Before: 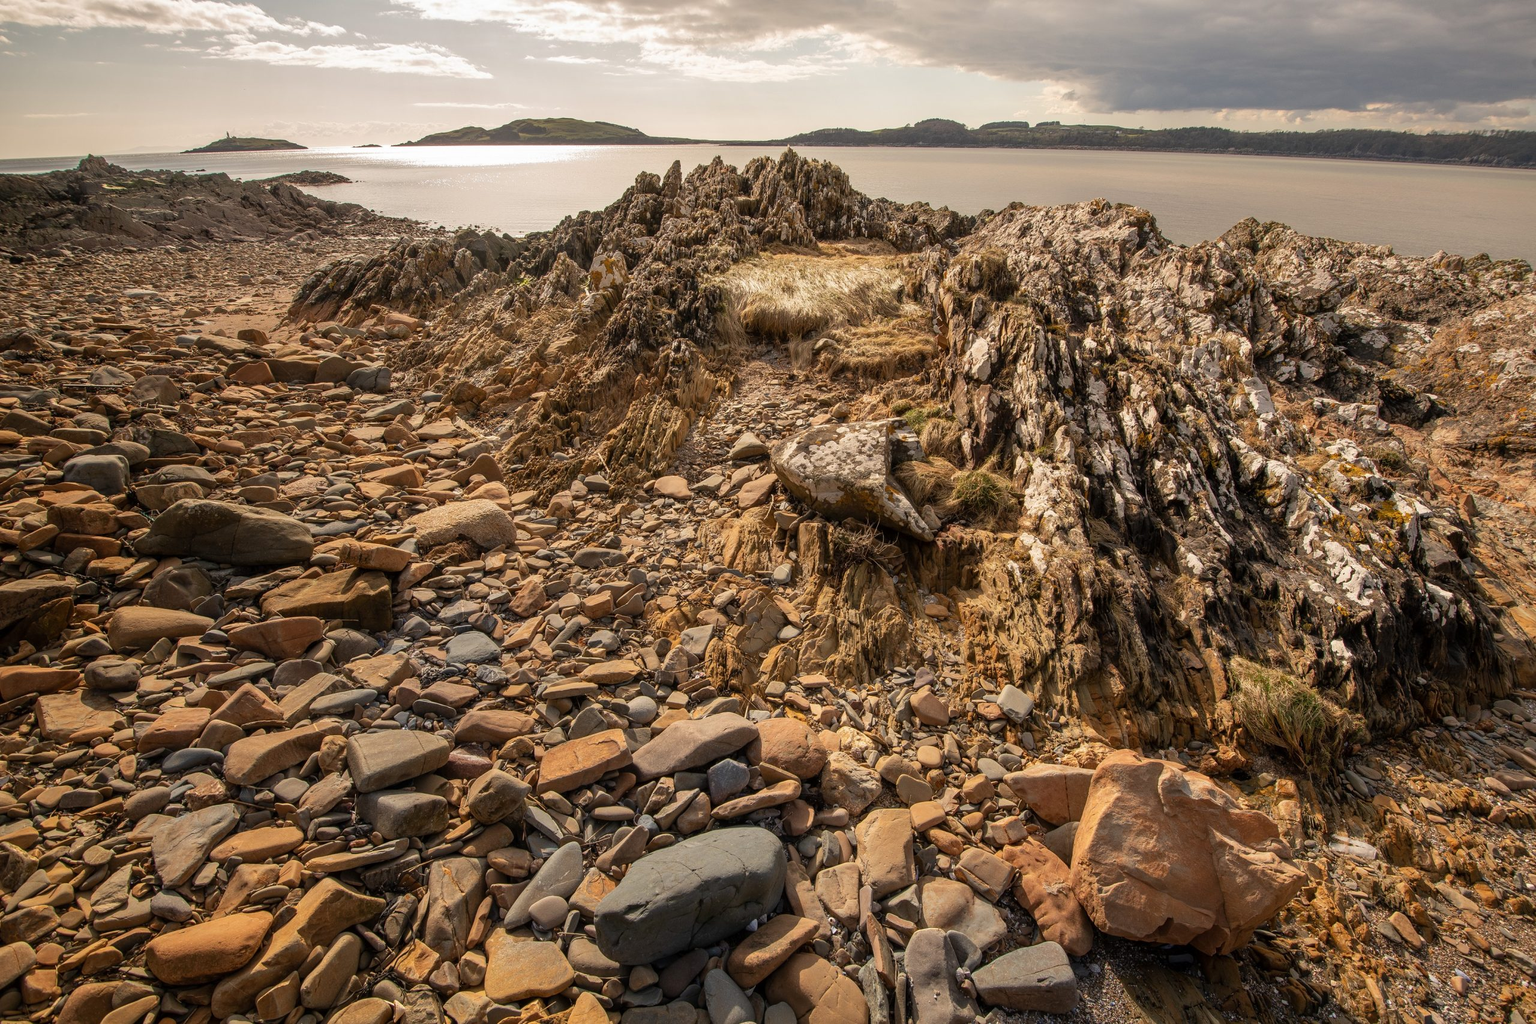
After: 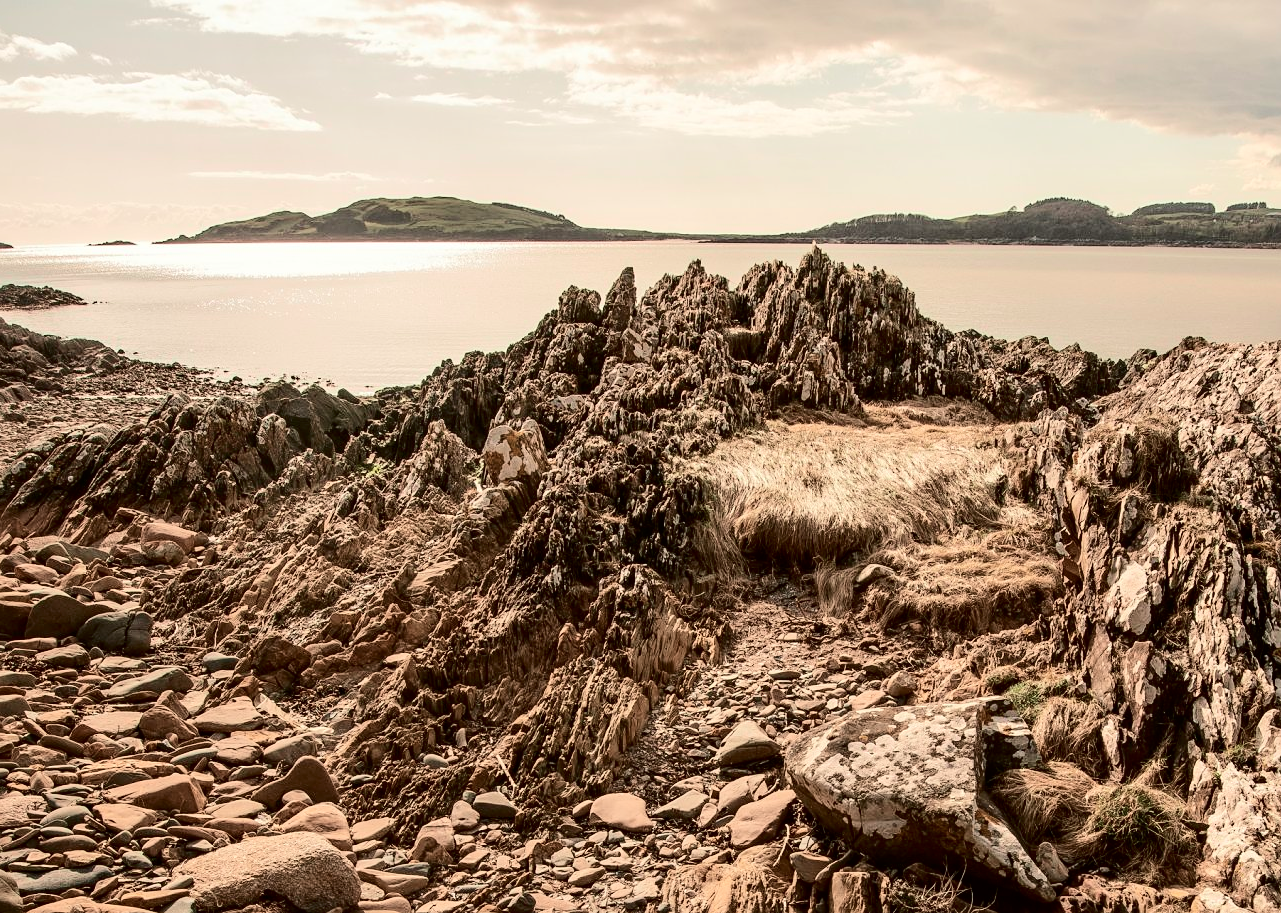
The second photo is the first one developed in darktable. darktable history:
tone equalizer: -8 EV -0.417 EV, -7 EV -0.389 EV, -6 EV -0.333 EV, -5 EV -0.222 EV, -3 EV 0.222 EV, -2 EV 0.333 EV, -1 EV 0.389 EV, +0 EV 0.417 EV, edges refinement/feathering 500, mask exposure compensation -1.57 EV, preserve details no
crop: left 19.556%, right 30.401%, bottom 46.458%
white balance: red 0.988, blue 1.017
sharpen: amount 0.2
tone curve: curves: ch0 [(0, 0) (0.049, 0.01) (0.154, 0.081) (0.491, 0.56) (0.739, 0.794) (0.992, 0.937)]; ch1 [(0, 0) (0.172, 0.123) (0.317, 0.272) (0.401, 0.422) (0.499, 0.497) (0.531, 0.54) (0.615, 0.603) (0.741, 0.783) (1, 1)]; ch2 [(0, 0) (0.411, 0.424) (0.462, 0.483) (0.544, 0.56) (0.686, 0.638) (1, 1)], color space Lab, independent channels, preserve colors none
